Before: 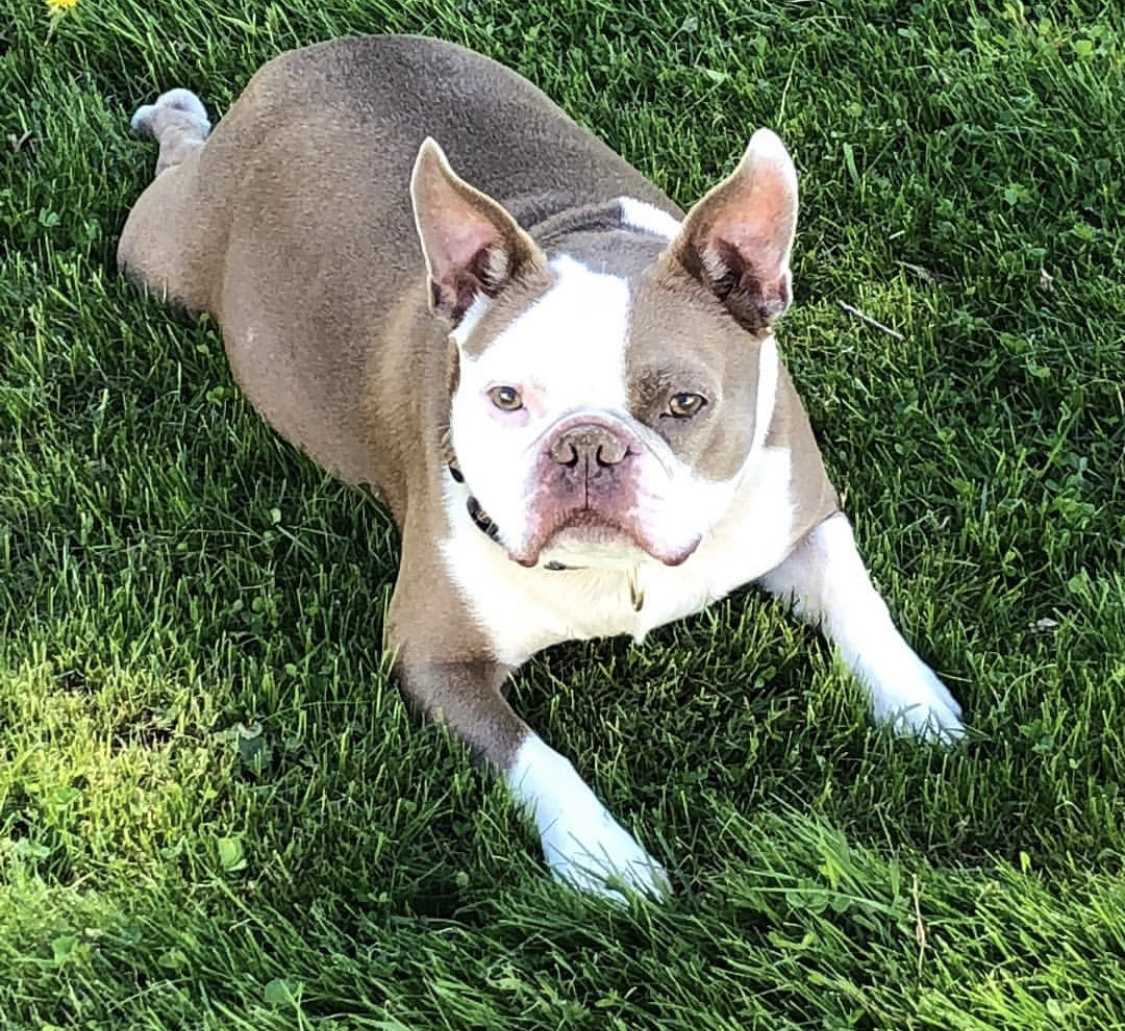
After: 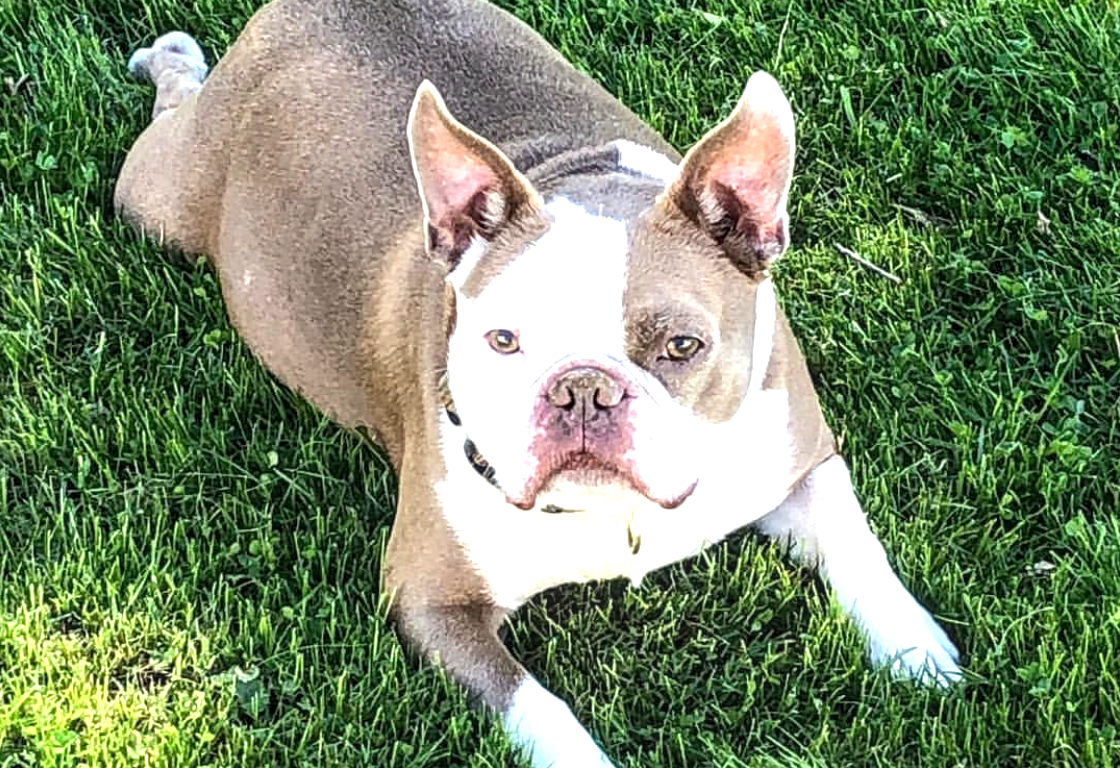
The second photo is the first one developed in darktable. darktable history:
crop: left 0.323%, top 5.566%, bottom 19.755%
local contrast: detail 130%
tone equalizer: on, module defaults
exposure: exposure 0.565 EV, compensate exposure bias true, compensate highlight preservation false
